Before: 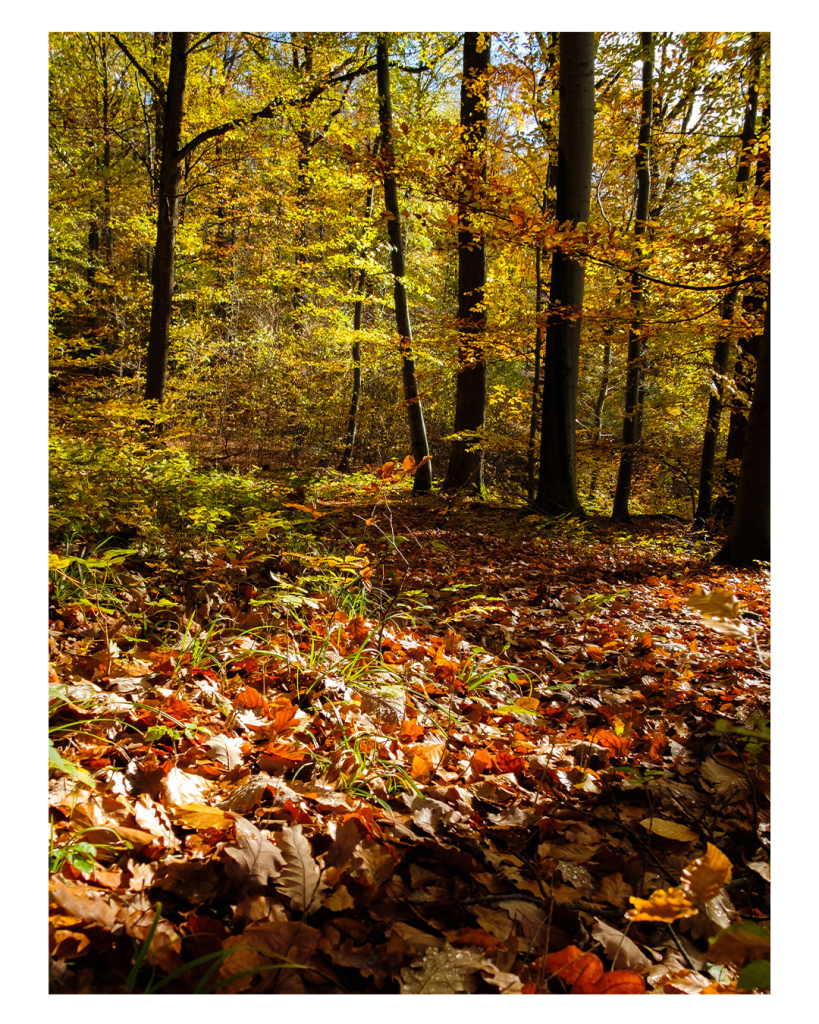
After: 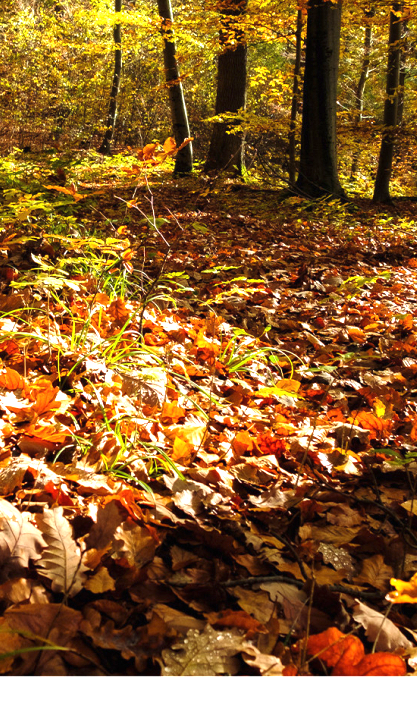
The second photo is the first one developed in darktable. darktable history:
crop and rotate: left 29.237%, top 31.152%, right 19.807%
exposure: black level correction 0, exposure 1 EV, compensate exposure bias true, compensate highlight preservation false
